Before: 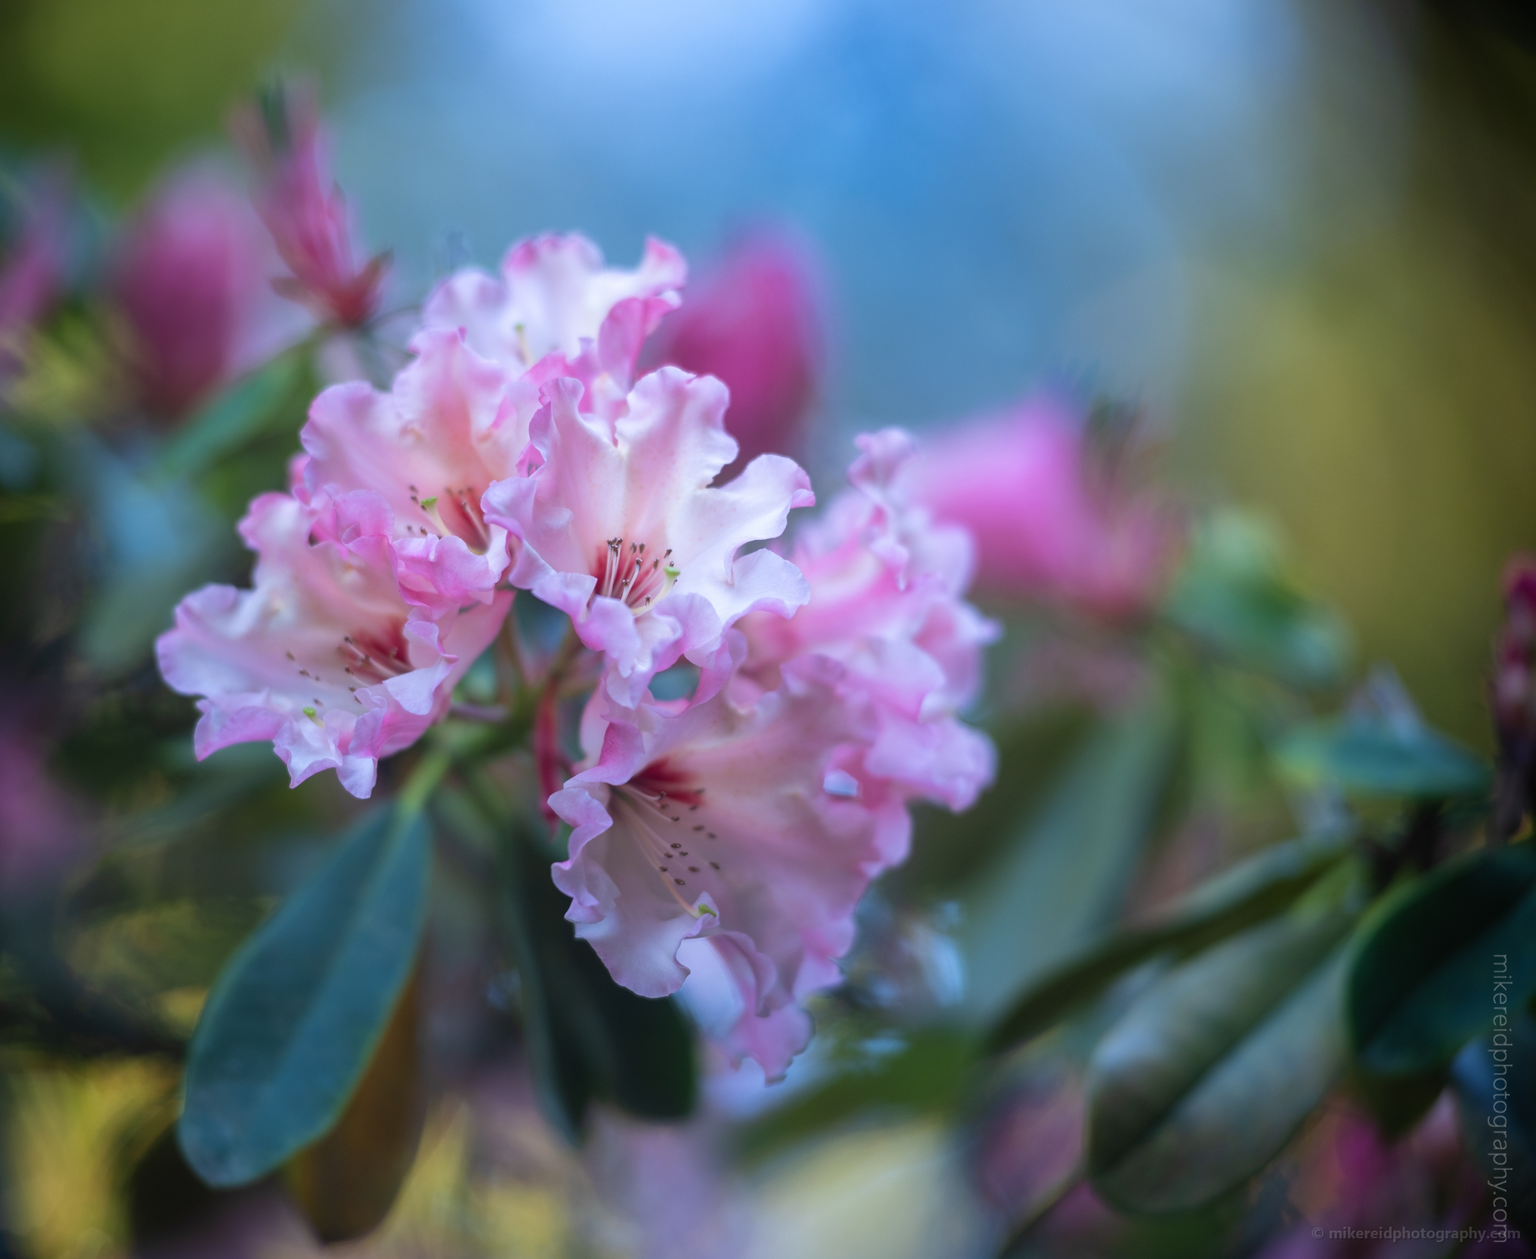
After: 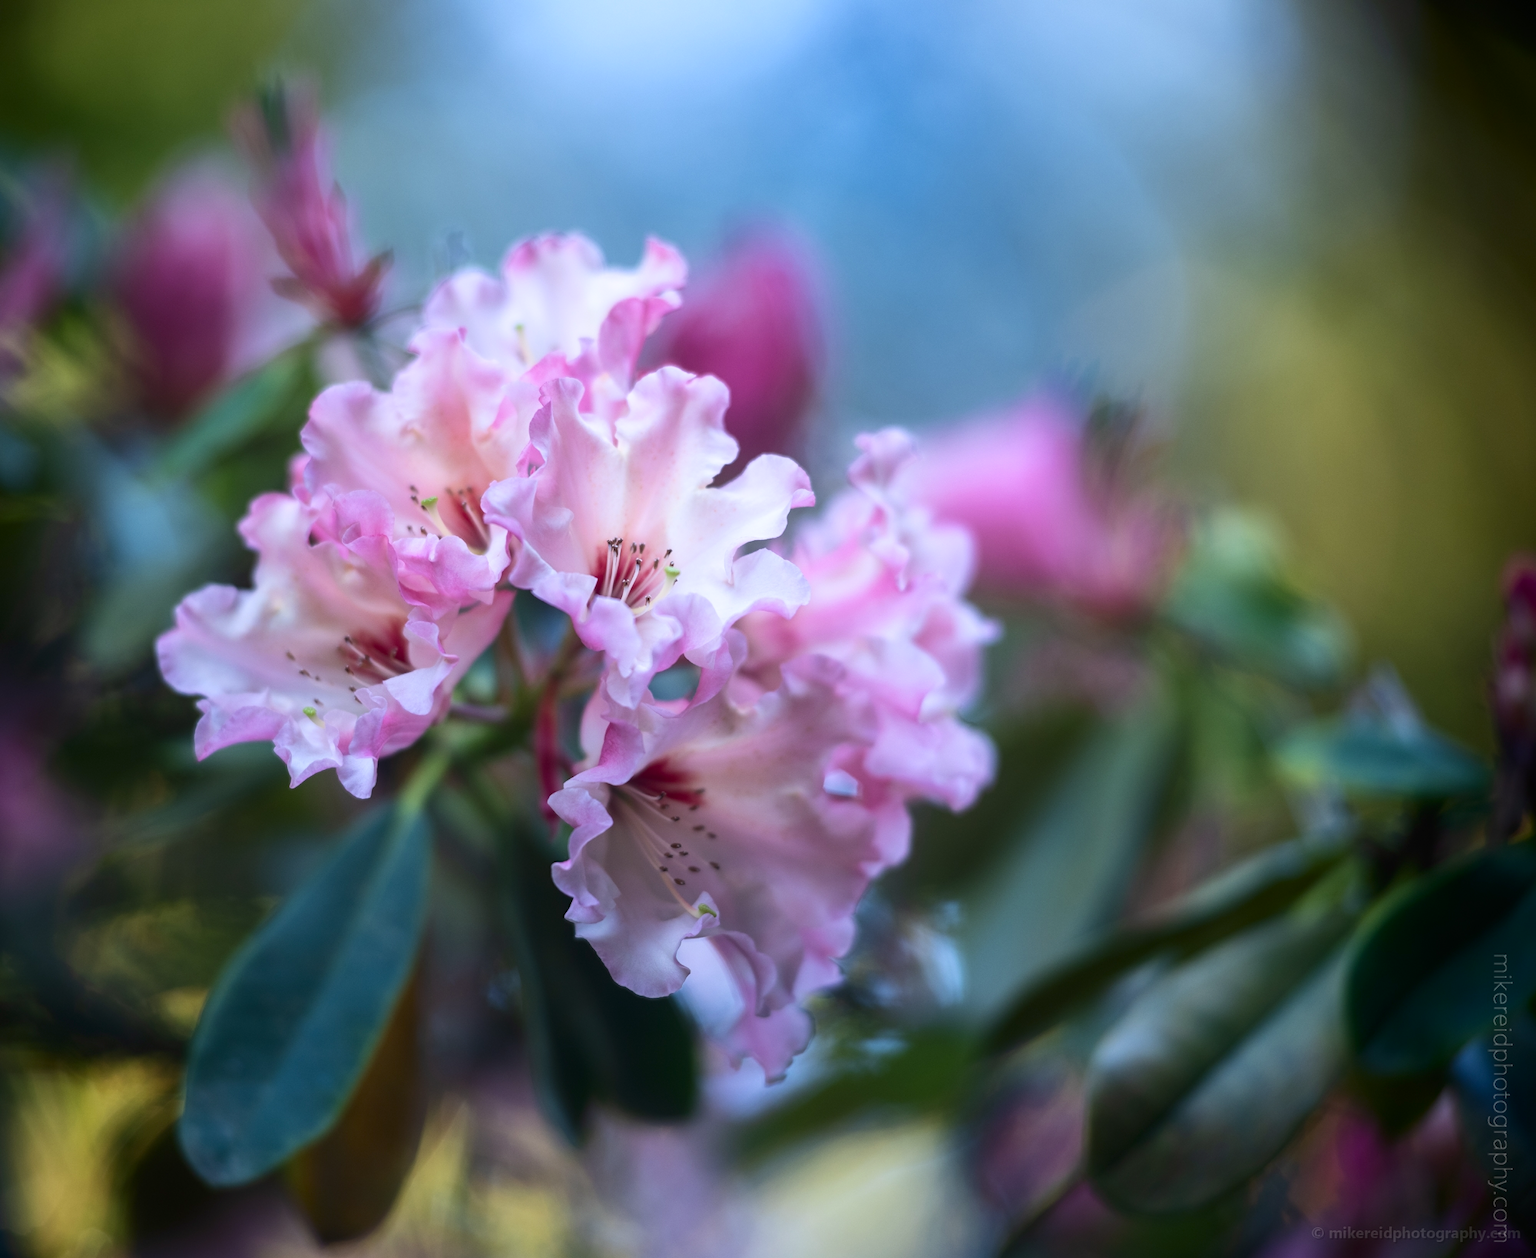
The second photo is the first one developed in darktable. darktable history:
color correction: highlights b* 2.93
contrast brightness saturation: contrast 0.217
